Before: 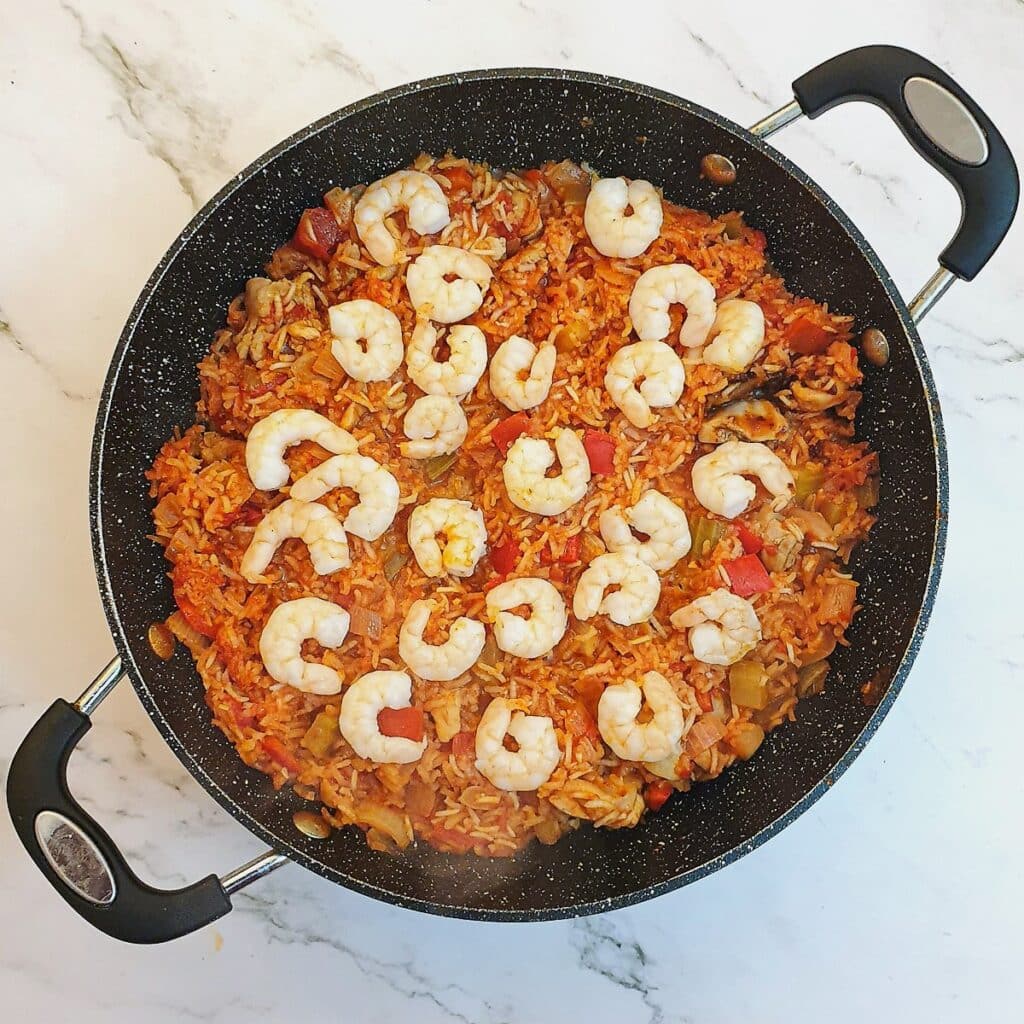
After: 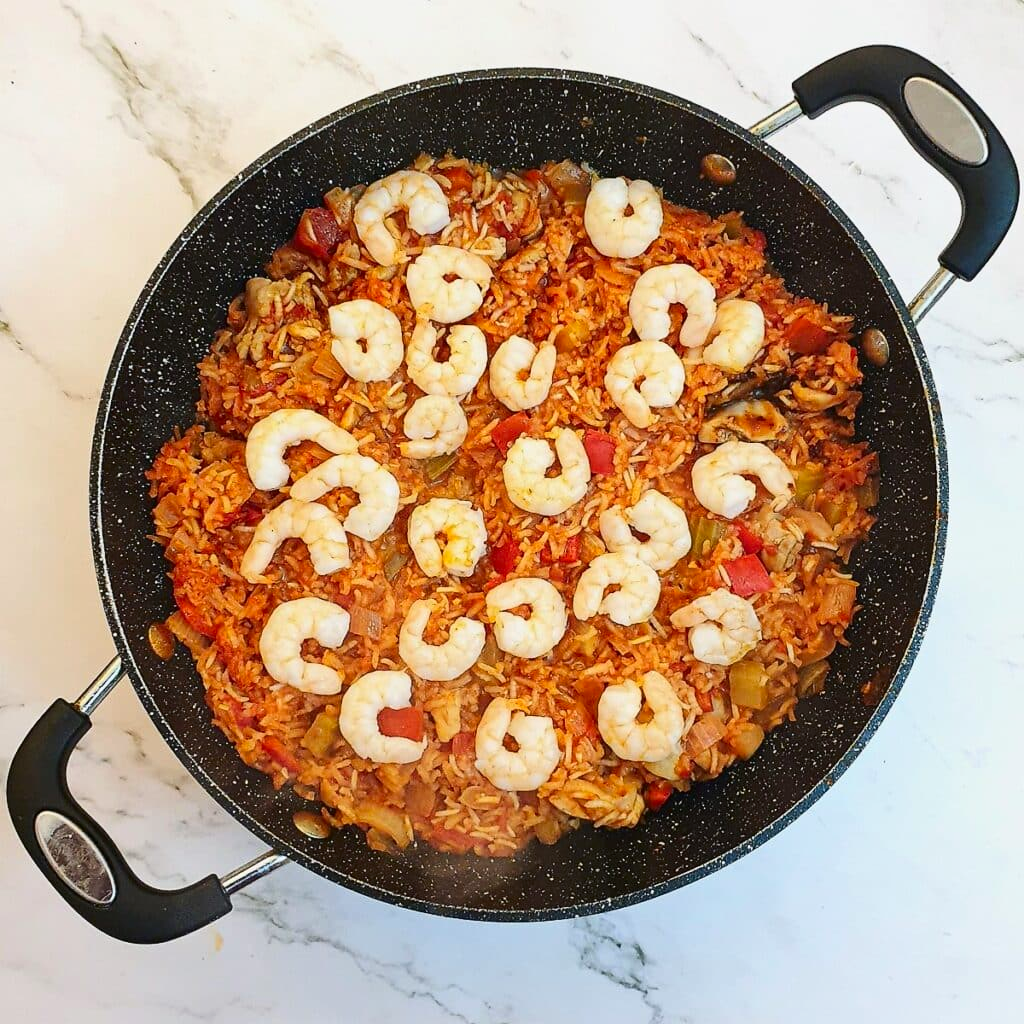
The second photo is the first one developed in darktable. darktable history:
contrast brightness saturation: contrast 0.154, brightness -0.006, saturation 0.103
